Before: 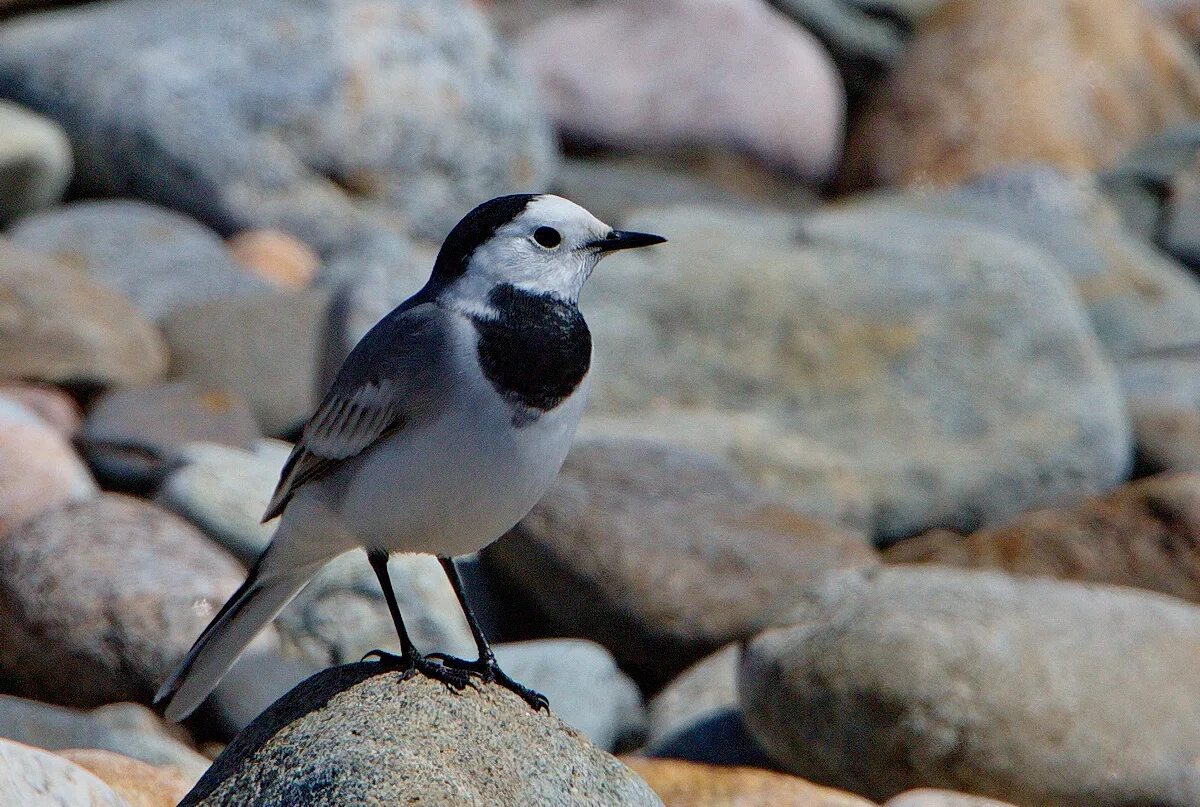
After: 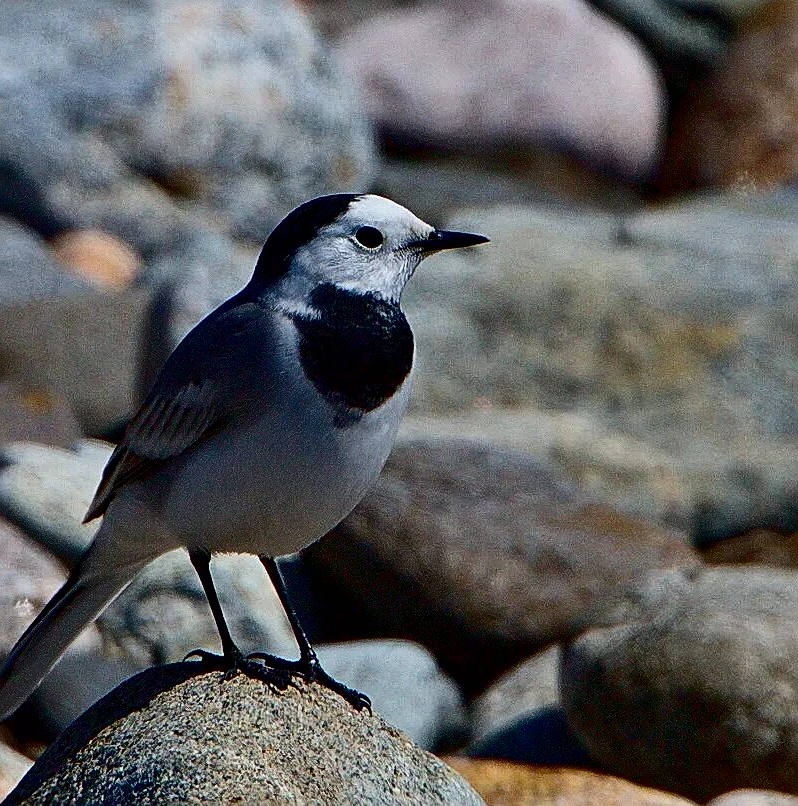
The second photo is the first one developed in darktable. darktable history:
sharpen: on, module defaults
crop and rotate: left 14.887%, right 18.561%
contrast brightness saturation: contrast 0.237, brightness -0.235, saturation 0.146
